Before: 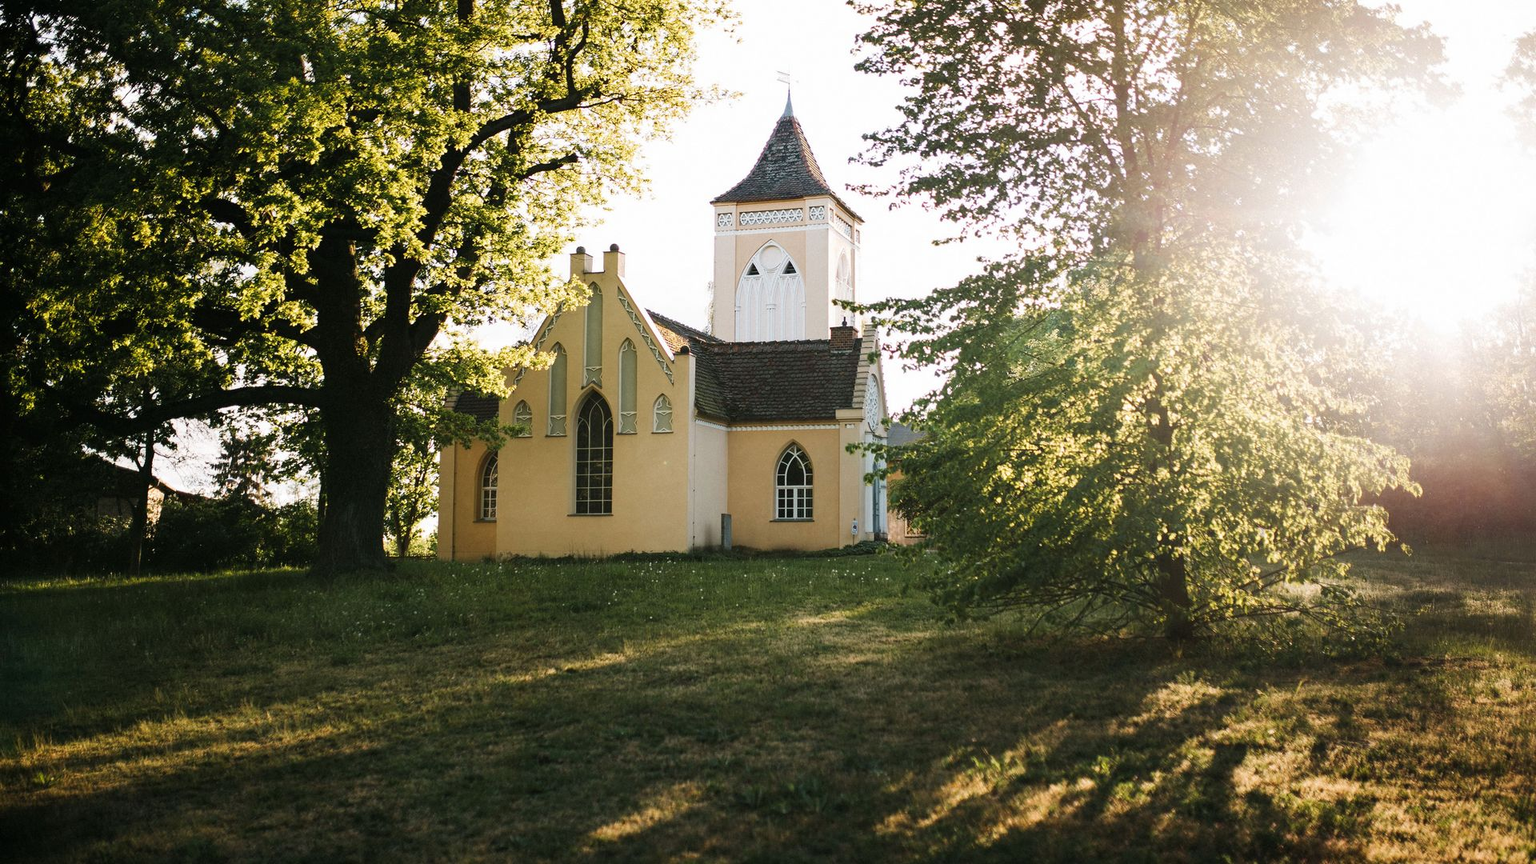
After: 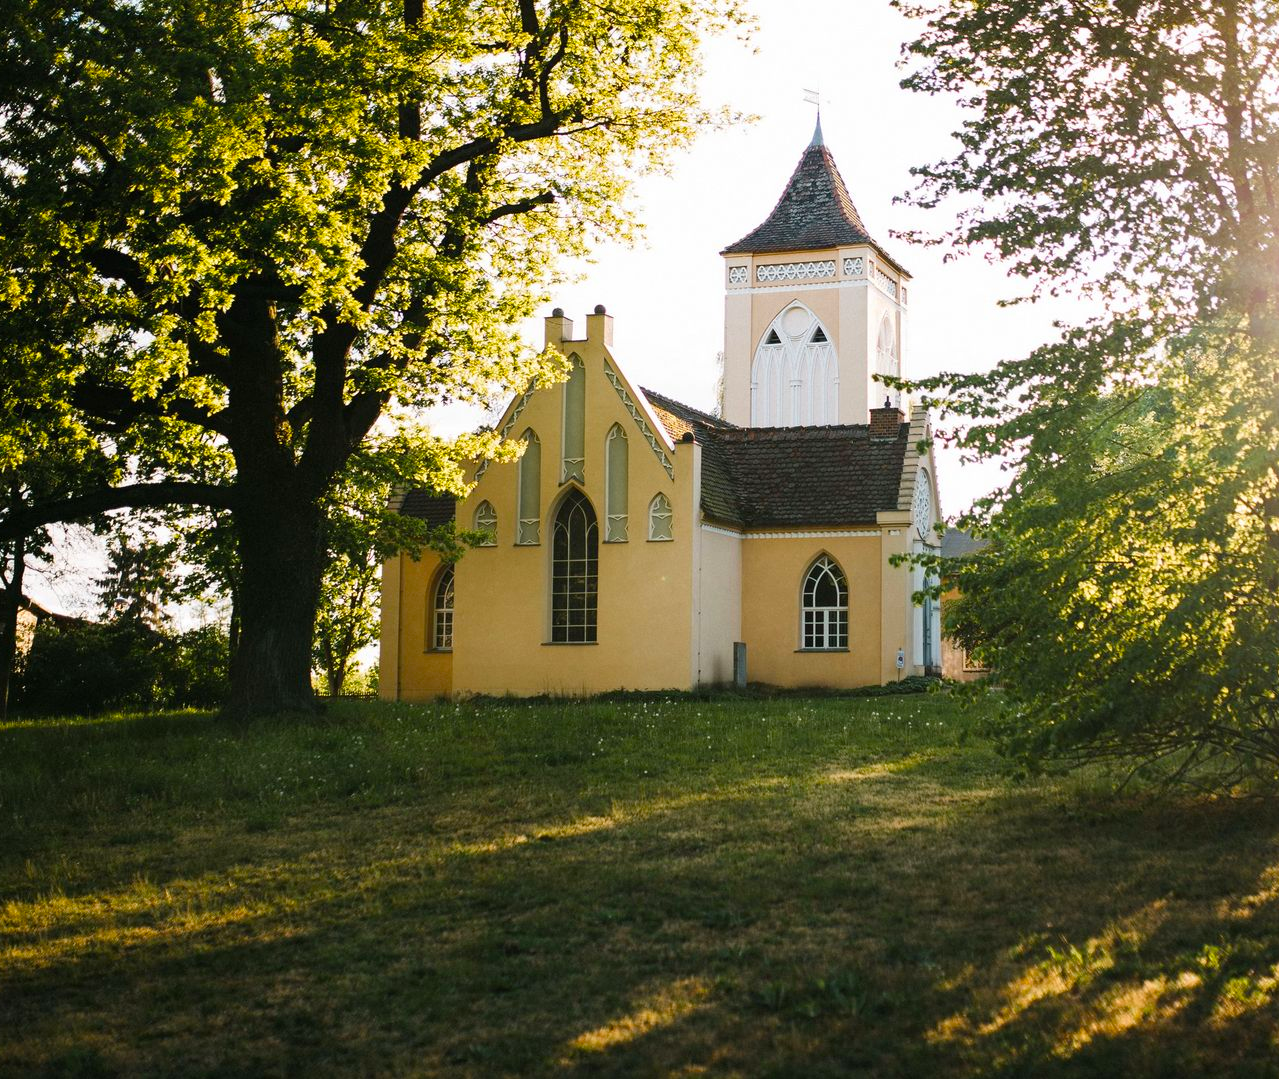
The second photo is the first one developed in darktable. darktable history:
color balance: output saturation 120%
crop and rotate: left 8.786%, right 24.548%
